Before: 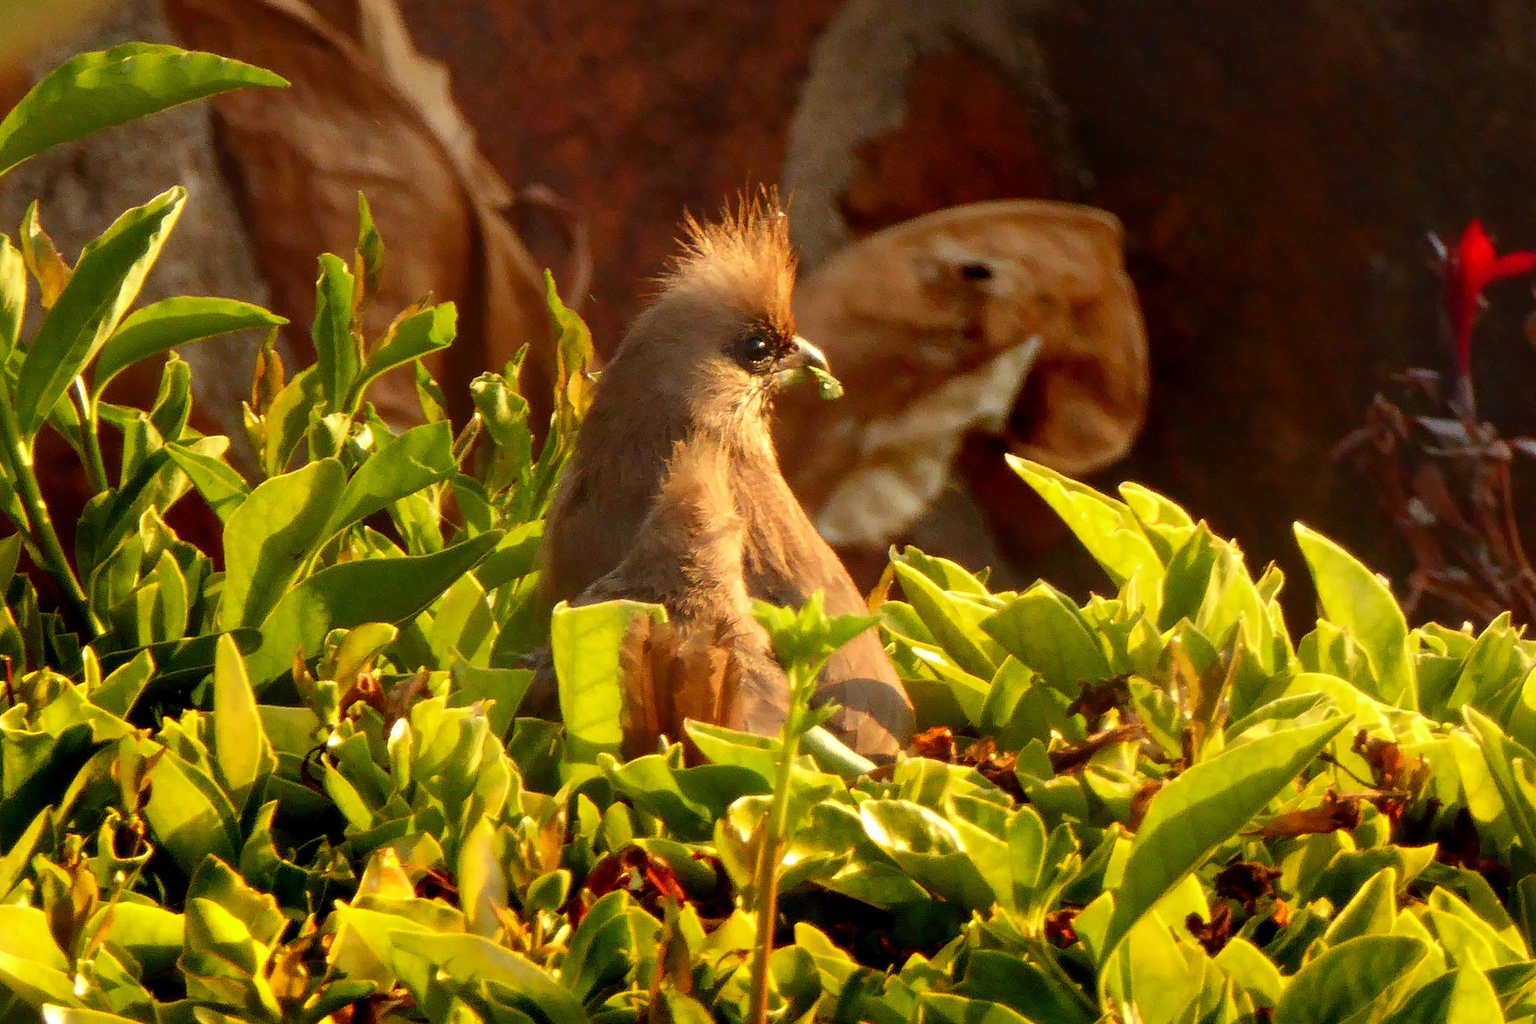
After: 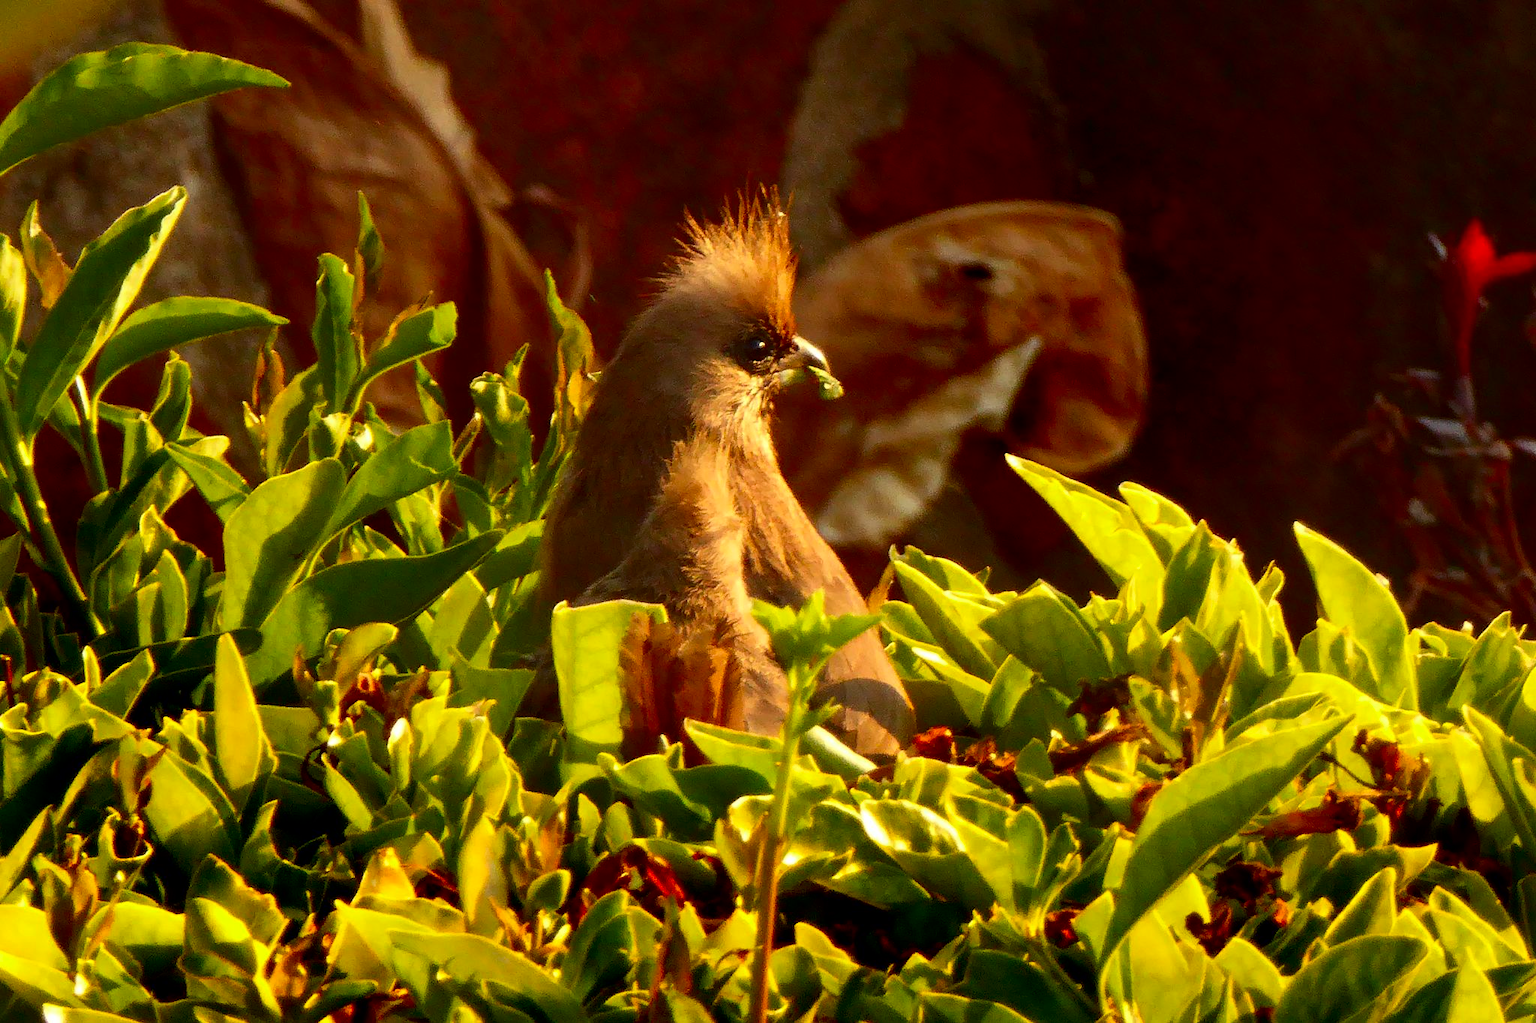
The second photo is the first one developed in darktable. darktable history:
contrast brightness saturation: contrast 0.124, brightness -0.117, saturation 0.2
